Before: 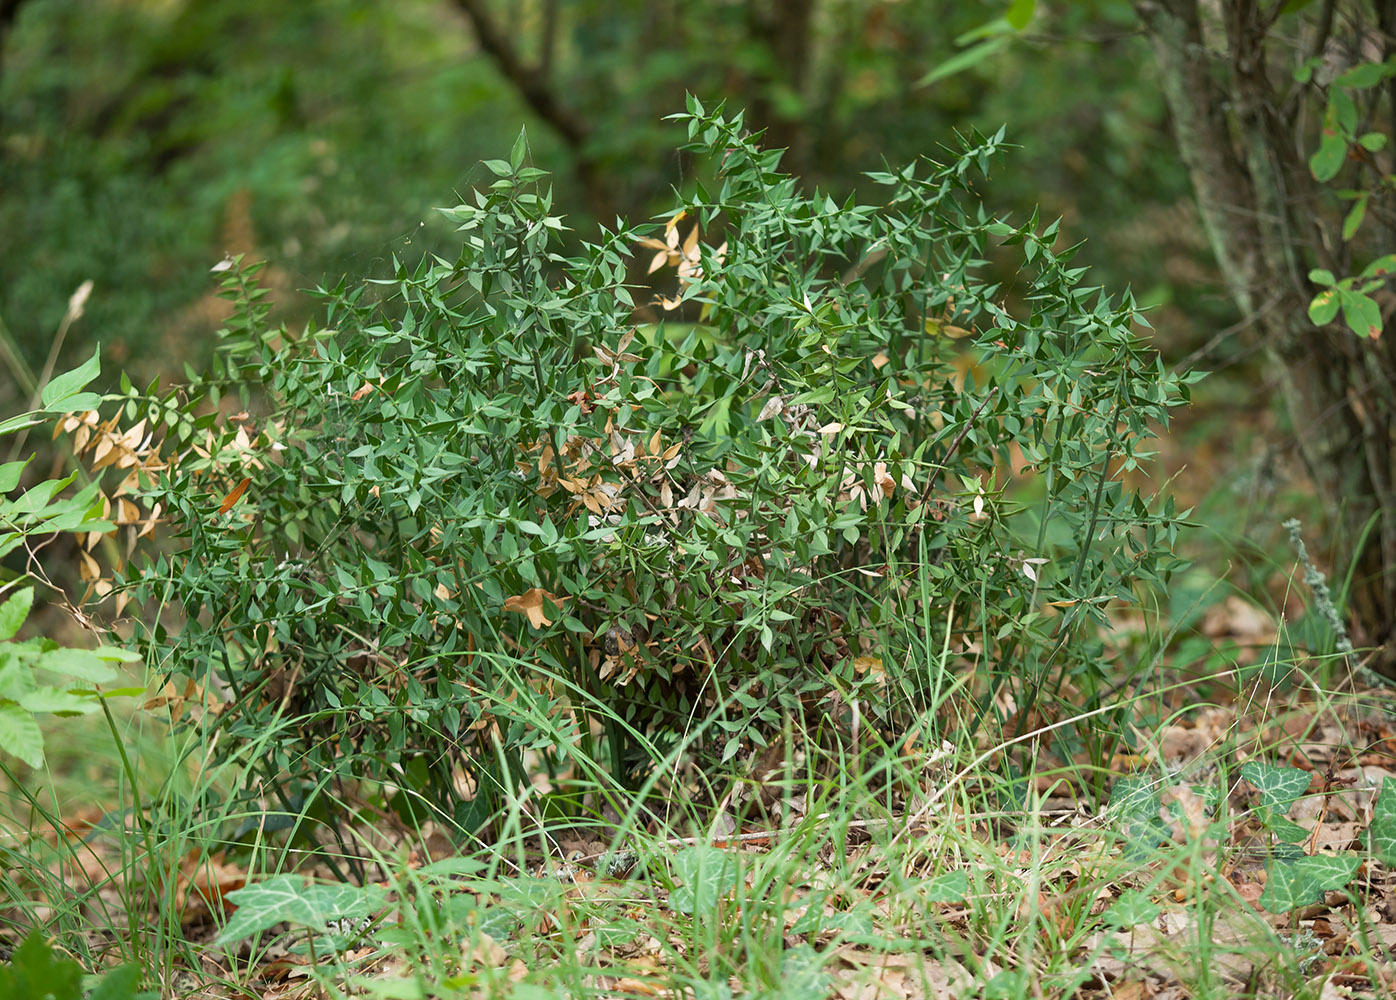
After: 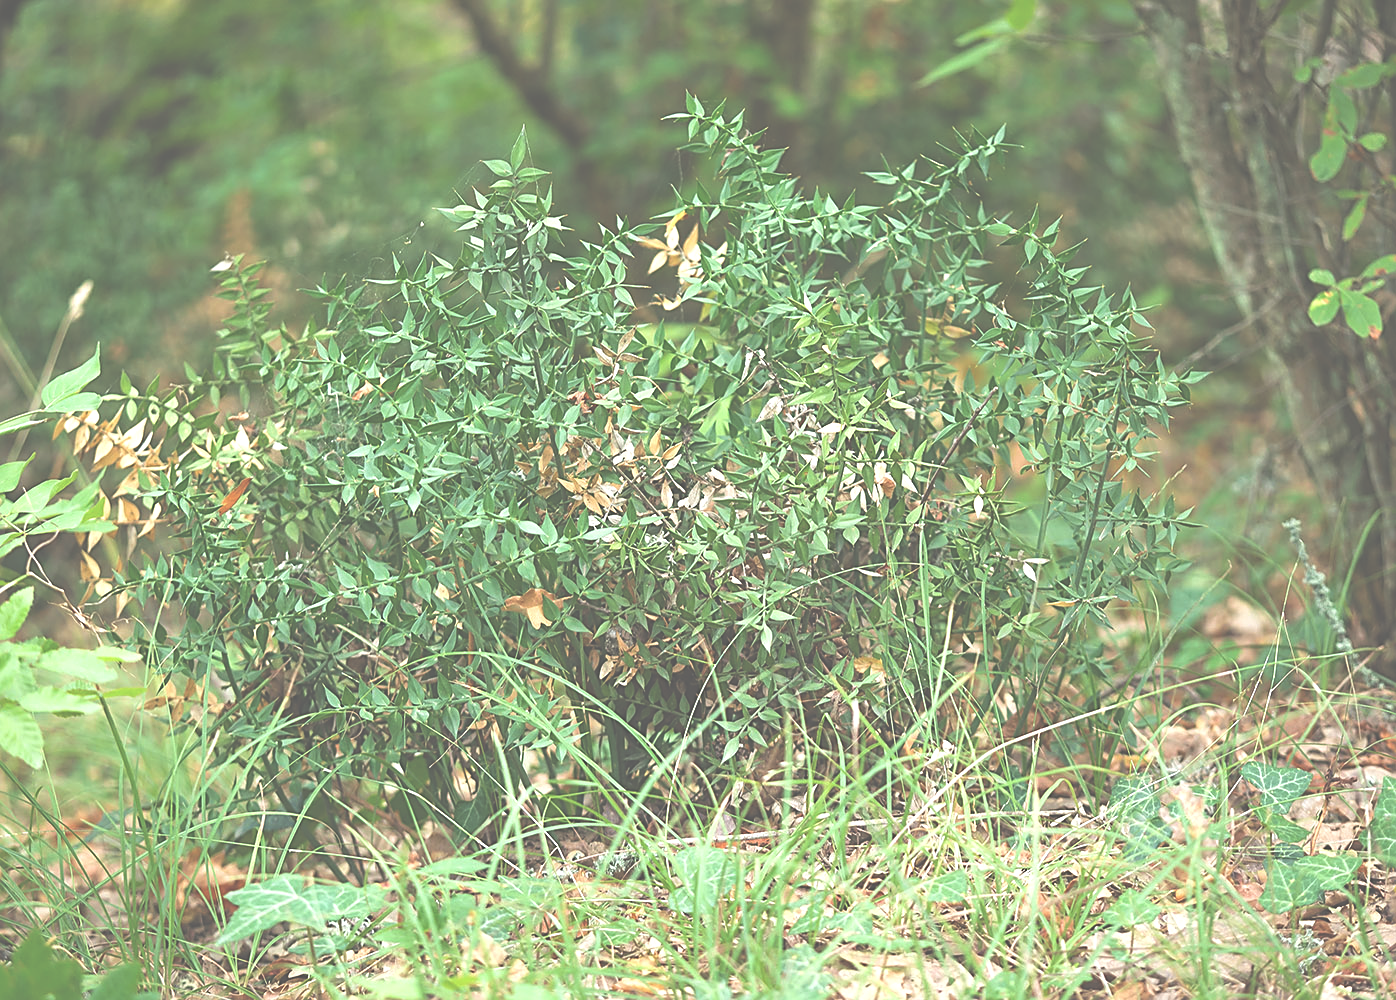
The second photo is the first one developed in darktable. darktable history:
rgb levels: levels [[0.013, 0.434, 0.89], [0, 0.5, 1], [0, 0.5, 1]]
exposure: black level correction -0.071, exposure 0.5 EV, compensate highlight preservation false
rotate and perspective: crop left 0, crop top 0
shadows and highlights: shadows 25, highlights -25
sharpen: on, module defaults
